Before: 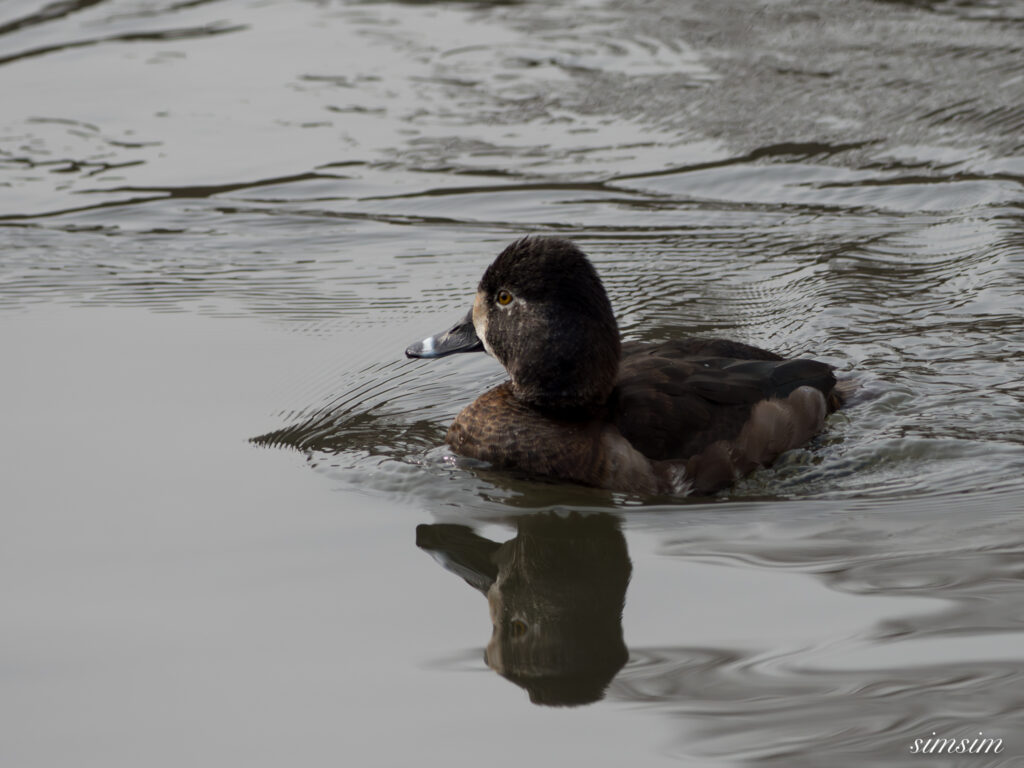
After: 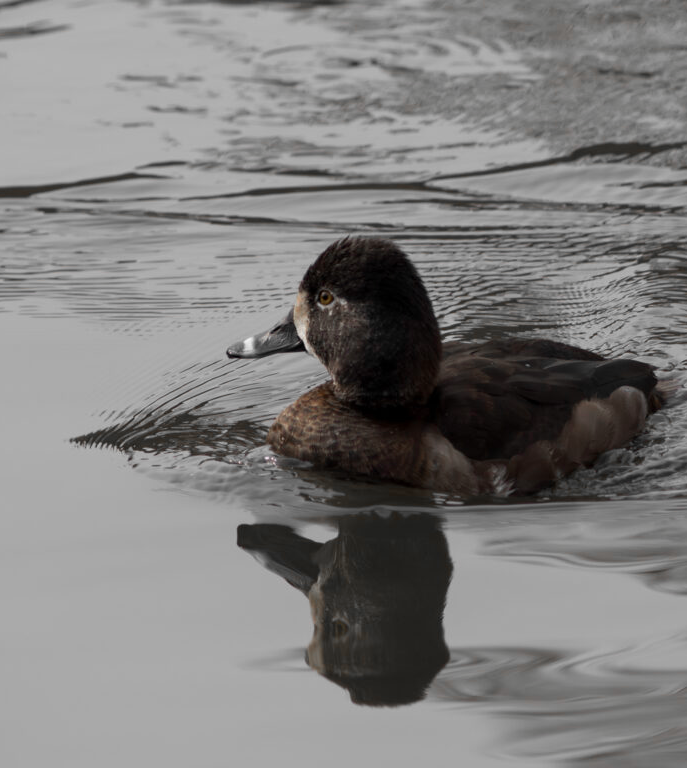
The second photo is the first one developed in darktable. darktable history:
color zones: curves: ch1 [(0, 0.638) (0.193, 0.442) (0.286, 0.15) (0.429, 0.14) (0.571, 0.142) (0.714, 0.154) (0.857, 0.175) (1, 0.638)], mix 41.71%
crop and rotate: left 17.54%, right 15.346%
